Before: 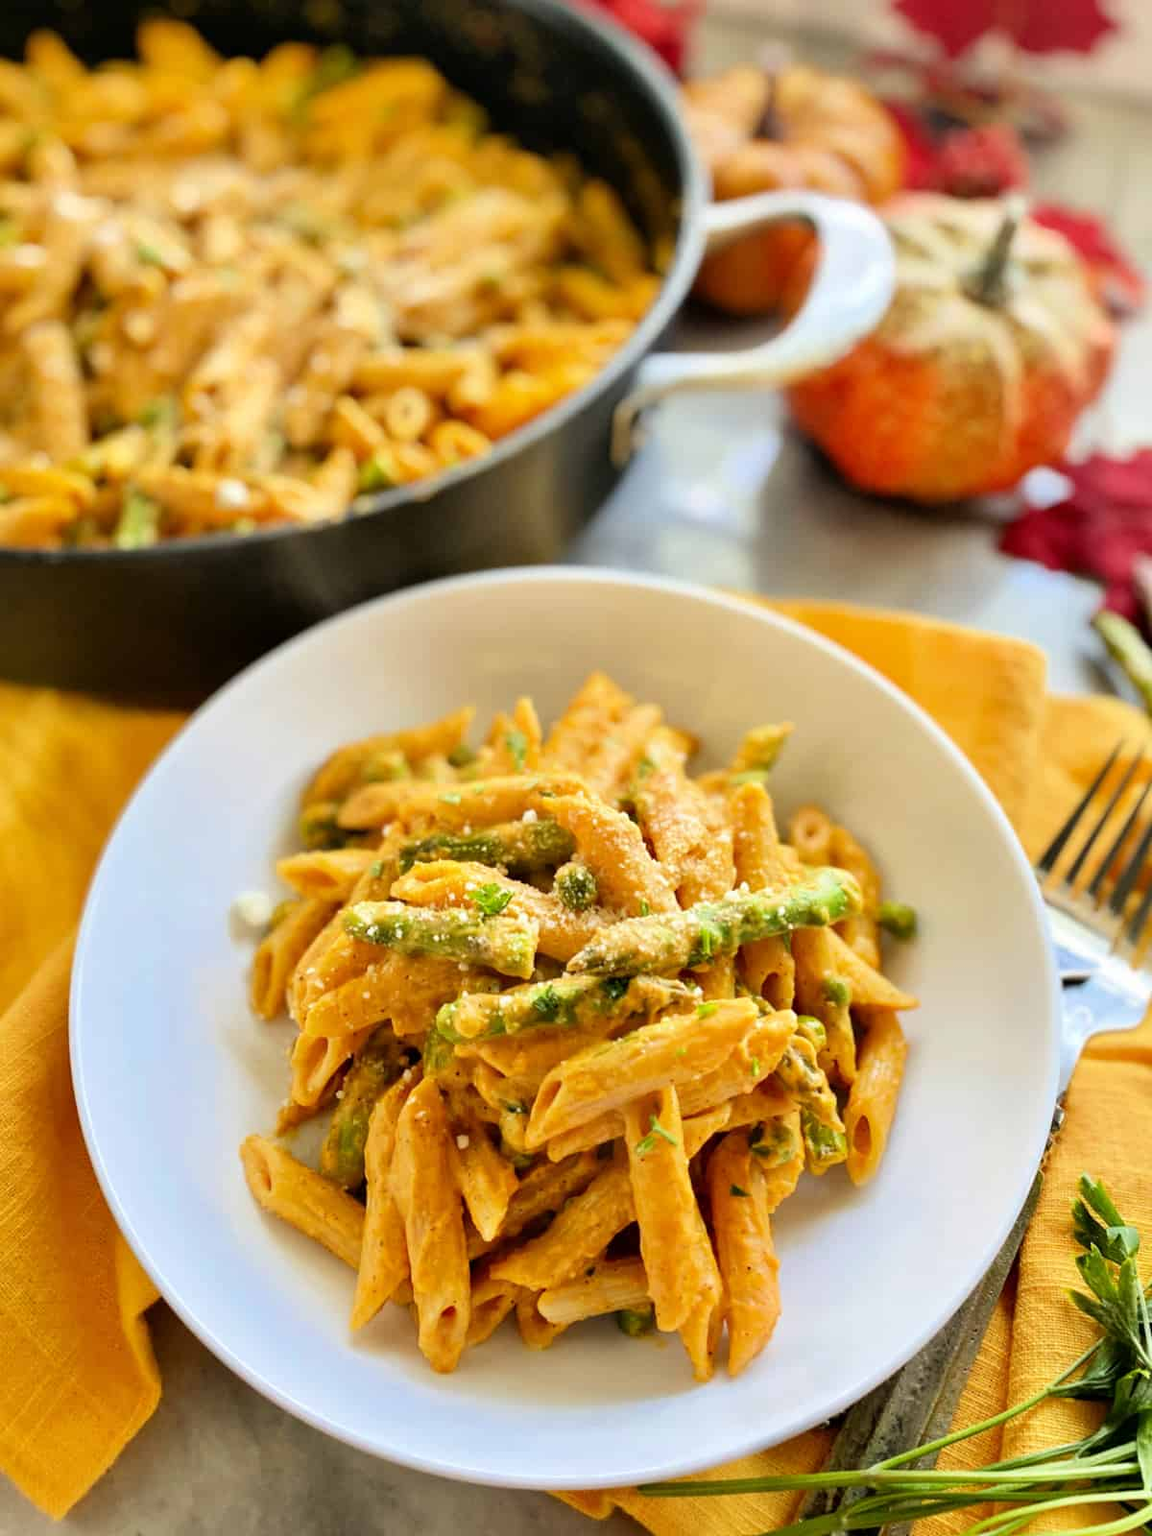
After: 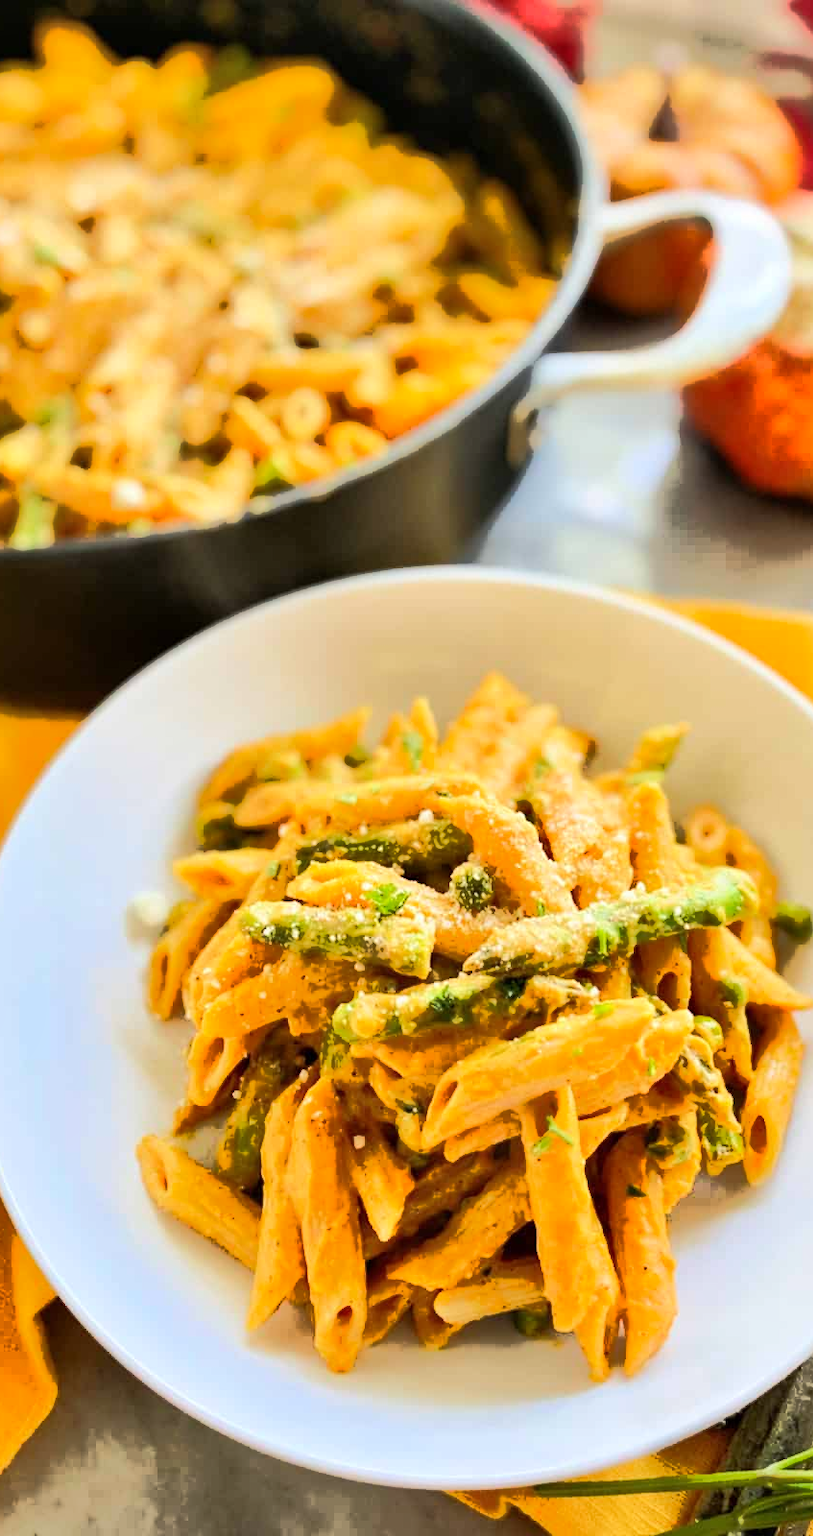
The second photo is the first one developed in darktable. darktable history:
tone curve: curves: ch0 [(0, 0) (0.003, 0.003) (0.011, 0.011) (0.025, 0.024) (0.044, 0.043) (0.069, 0.067) (0.1, 0.096) (0.136, 0.131) (0.177, 0.171) (0.224, 0.216) (0.277, 0.267) (0.335, 0.323) (0.399, 0.384) (0.468, 0.451) (0.543, 0.678) (0.623, 0.734) (0.709, 0.795) (0.801, 0.859) (0.898, 0.928) (1, 1)], color space Lab, linked channels, preserve colors none
crop and rotate: left 9.015%, right 20.4%
shadows and highlights: shadows 52.23, highlights -28.24, soften with gaussian
